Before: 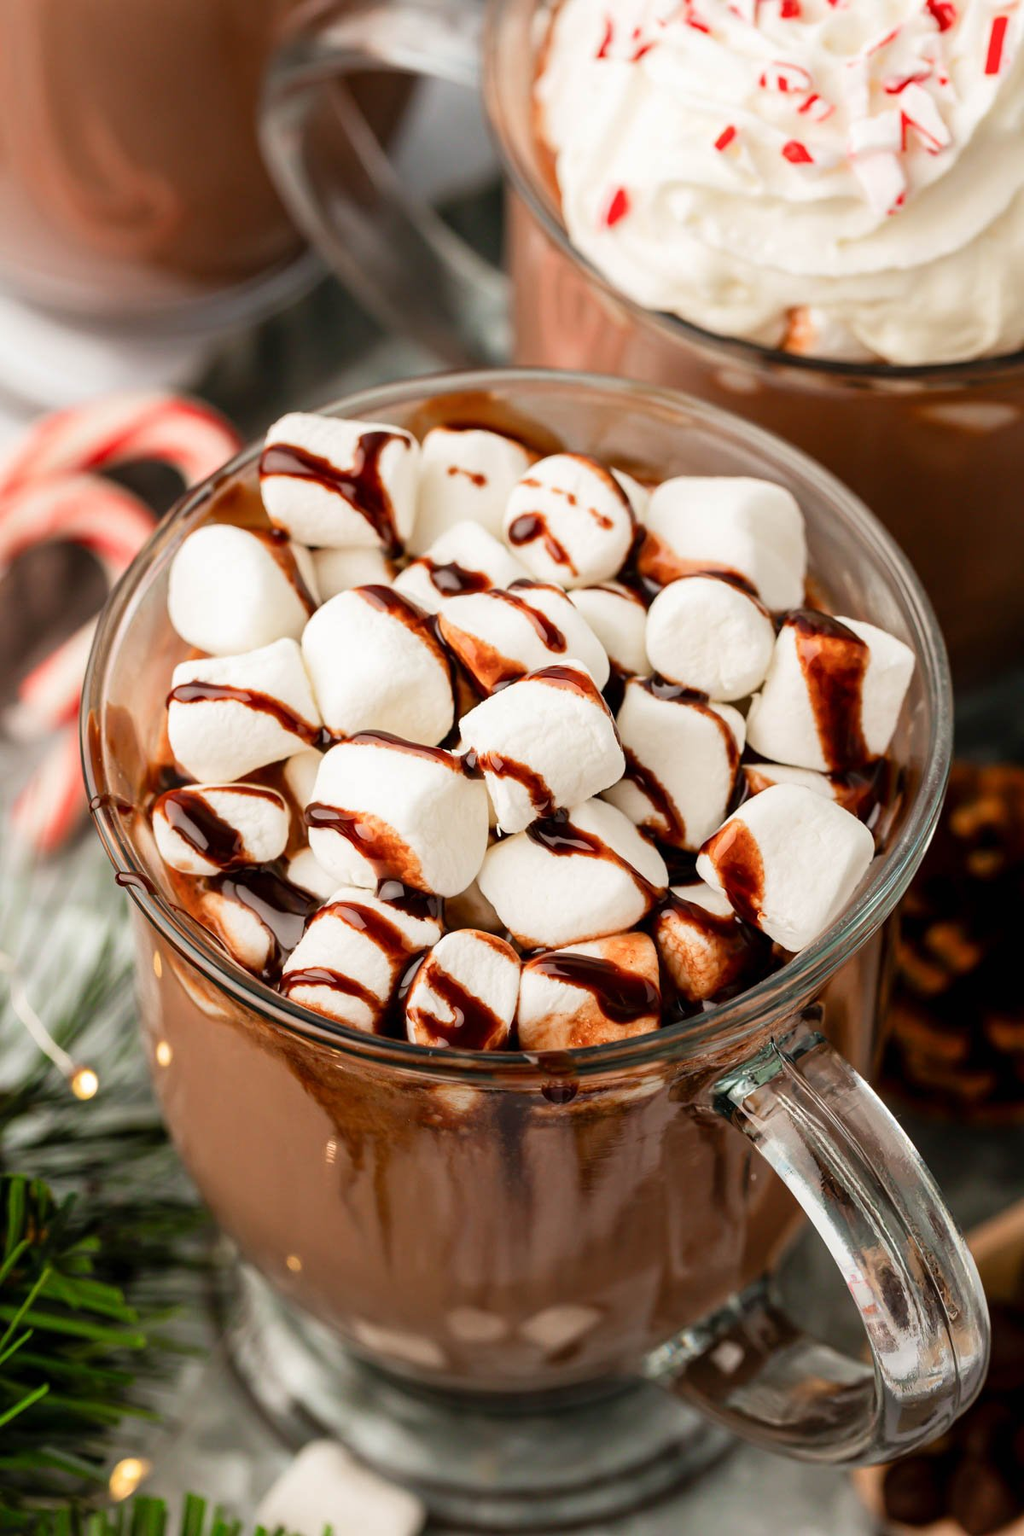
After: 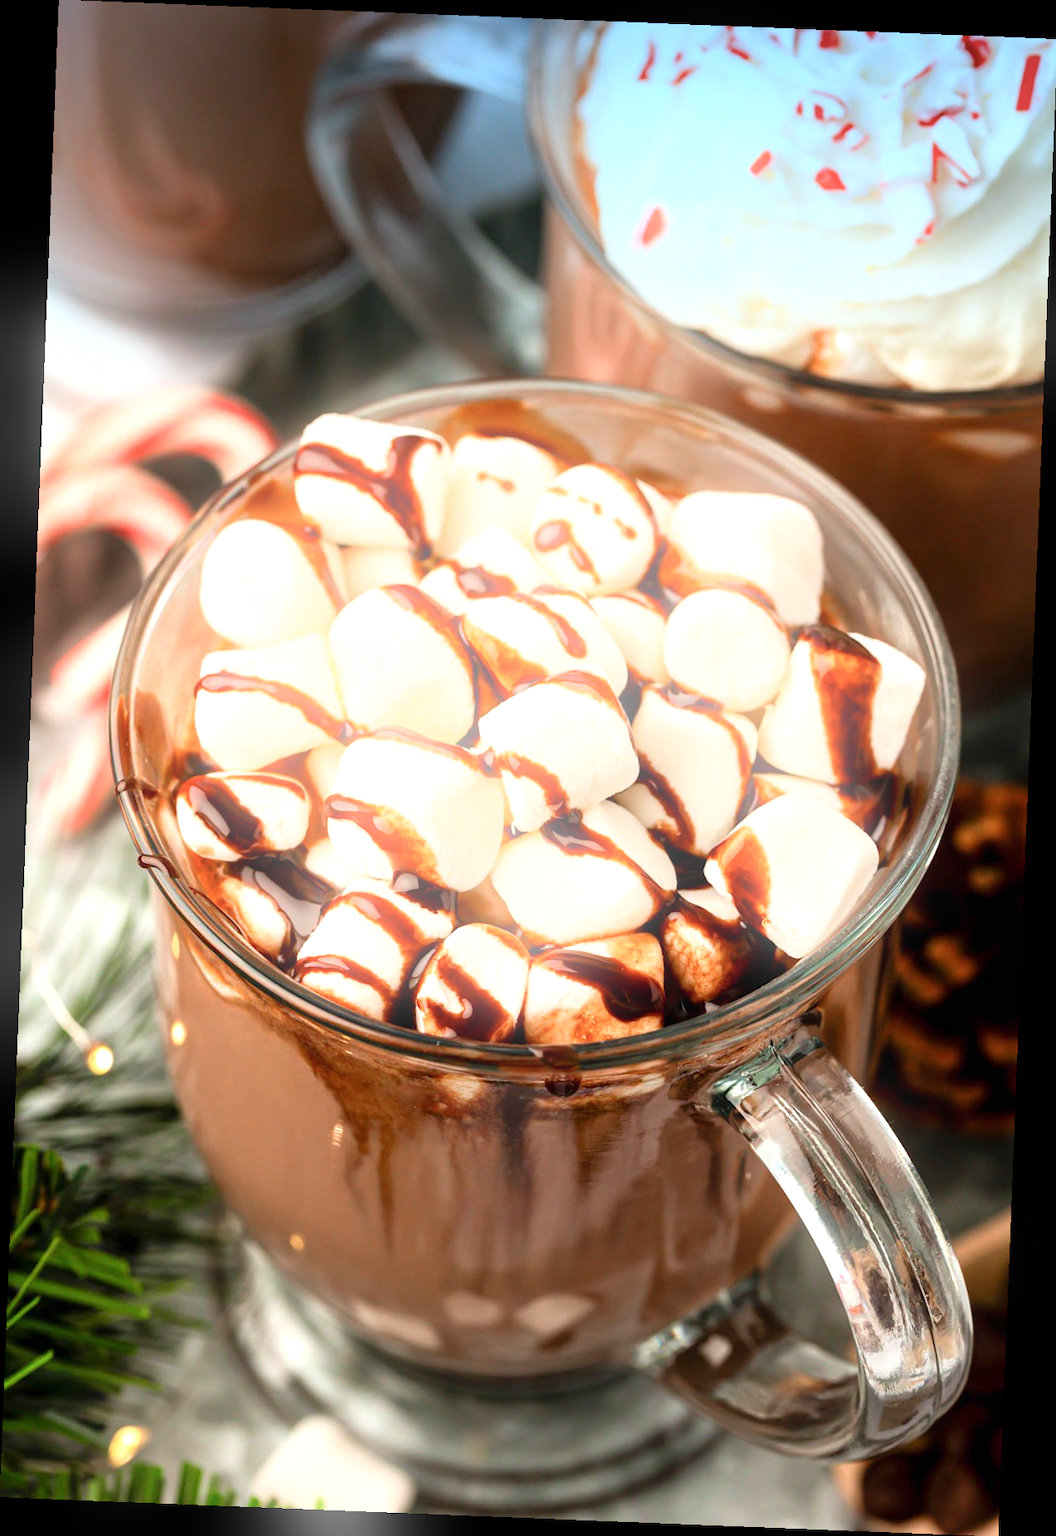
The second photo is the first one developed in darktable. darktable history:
rotate and perspective: rotation 2.27°, automatic cropping off
graduated density: density 2.02 EV, hardness 44%, rotation 0.374°, offset 8.21, hue 208.8°, saturation 97%
exposure: exposure 0.6 EV, compensate highlight preservation false
bloom: size 9%, threshold 100%, strength 7%
tone equalizer: on, module defaults
color calibration: illuminant same as pipeline (D50), adaptation none (bypass), gamut compression 1.72
